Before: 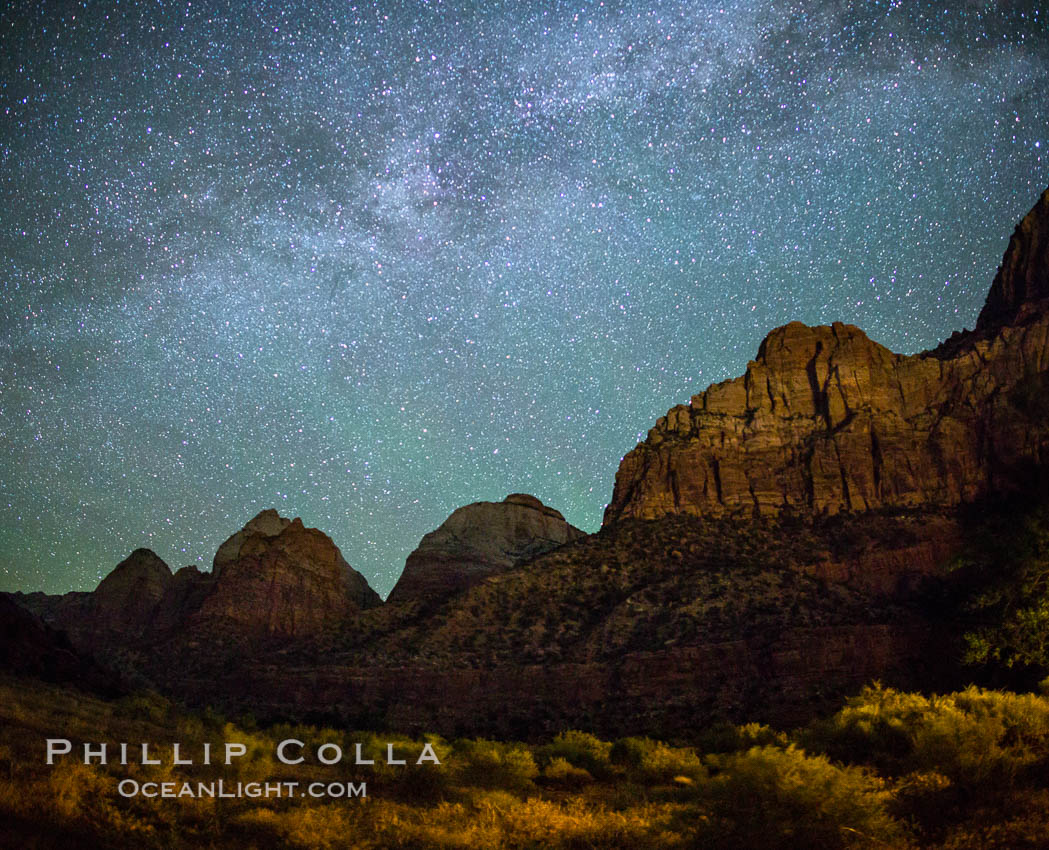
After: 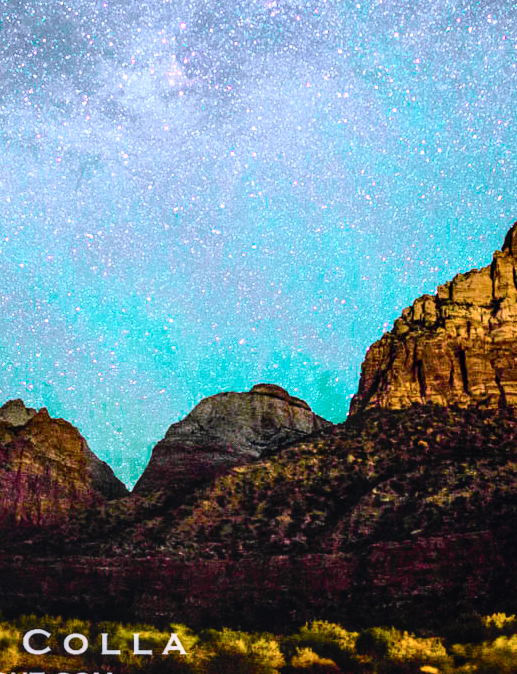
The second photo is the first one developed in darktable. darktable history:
crop and rotate: angle 0.023°, left 24.264%, top 13.03%, right 26.413%, bottom 7.609%
color zones: curves: ch0 [(0, 0.558) (0.143, 0.548) (0.286, 0.447) (0.429, 0.259) (0.571, 0.5) (0.714, 0.5) (0.857, 0.593) (1, 0.558)]; ch1 [(0, 0.543) (0.01, 0.544) (0.12, 0.492) (0.248, 0.458) (0.5, 0.534) (0.748, 0.5) (0.99, 0.469) (1, 0.543)]; ch2 [(0, 0.507) (0.143, 0.522) (0.286, 0.505) (0.429, 0.5) (0.571, 0.5) (0.714, 0.5) (0.857, 0.5) (1, 0.507)]
local contrast: detail 130%
exposure: black level correction 0, exposure 0.899 EV, compensate exposure bias true, compensate highlight preservation false
color calibration: output R [1.003, 0.027, -0.041, 0], output G [-0.018, 1.043, -0.038, 0], output B [0.071, -0.086, 1.017, 0], illuminant as shot in camera, x 0.358, y 0.373, temperature 4628.91 K
tone curve: curves: ch0 [(0, 0.023) (0.103, 0.087) (0.295, 0.297) (0.445, 0.531) (0.553, 0.665) (0.735, 0.843) (0.994, 1)]; ch1 [(0, 0) (0.427, 0.346) (0.456, 0.426) (0.484, 0.494) (0.509, 0.505) (0.535, 0.56) (0.581, 0.632) (0.646, 0.715) (1, 1)]; ch2 [(0, 0) (0.369, 0.388) (0.449, 0.431) (0.501, 0.495) (0.533, 0.518) (0.572, 0.612) (0.677, 0.752) (1, 1)], color space Lab, independent channels, preserve colors none
filmic rgb: black relative exposure -7.65 EV, white relative exposure 4.56 EV, threshold 5.98 EV, hardness 3.61, contrast 1.054, color science v6 (2022), enable highlight reconstruction true
levels: levels [0, 0.498, 1]
